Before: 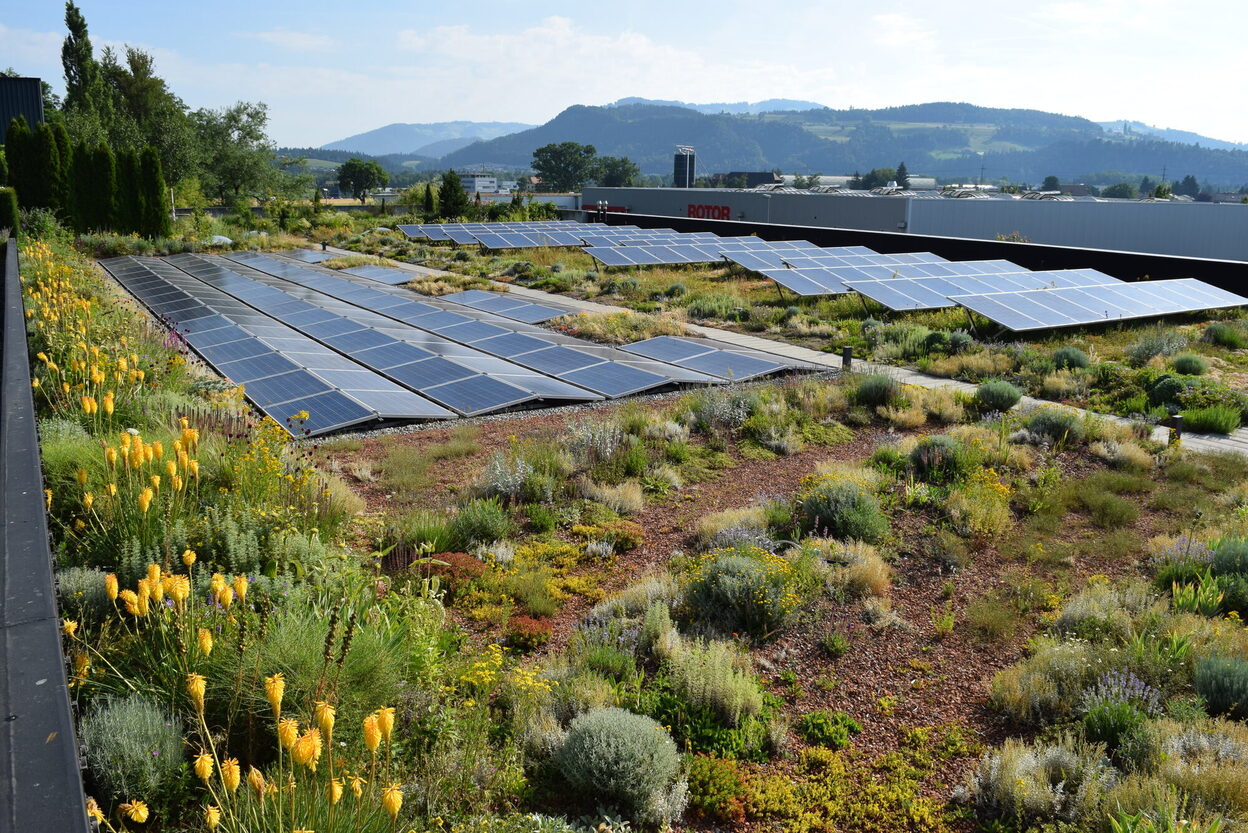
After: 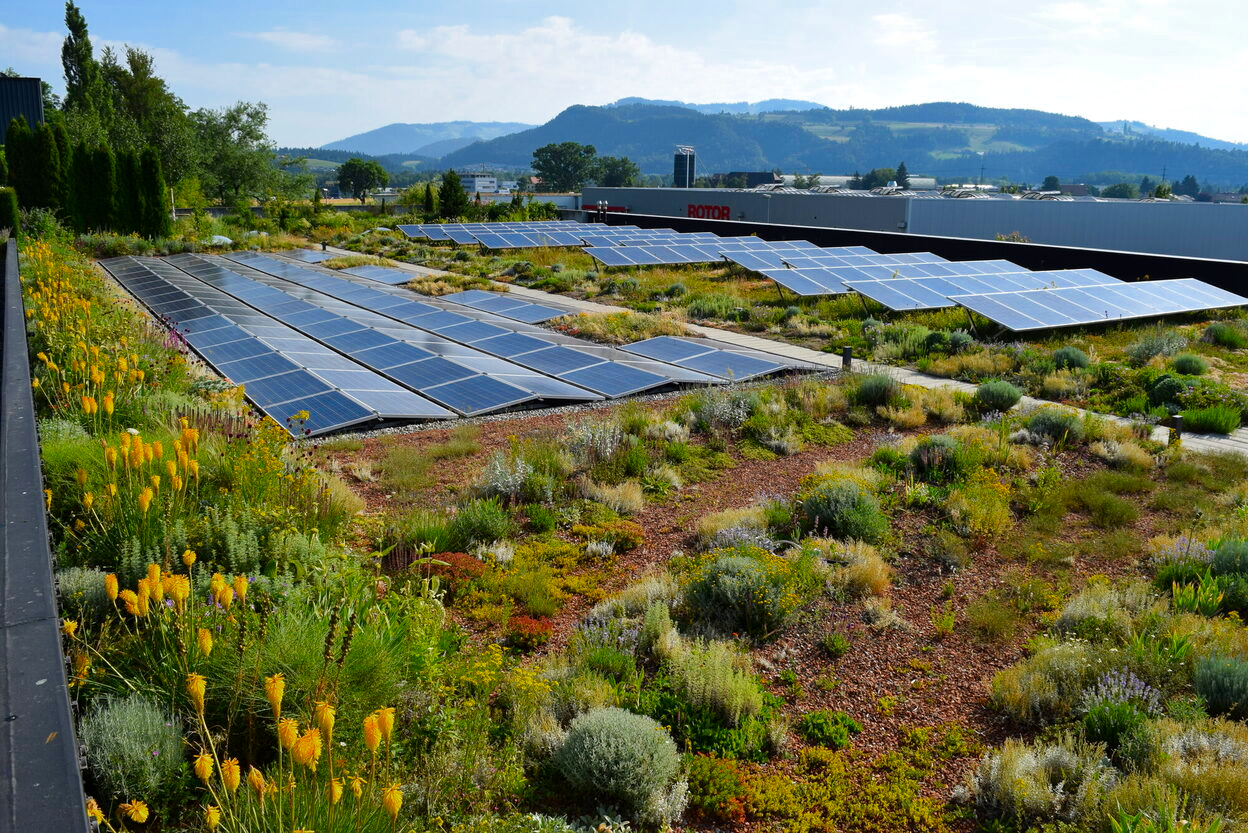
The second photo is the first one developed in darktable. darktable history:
color zones: curves: ch0 [(0, 0.425) (0.143, 0.422) (0.286, 0.42) (0.429, 0.419) (0.571, 0.419) (0.714, 0.42) (0.857, 0.422) (1, 0.425)]; ch1 [(0, 0.666) (0.143, 0.669) (0.286, 0.671) (0.429, 0.67) (0.571, 0.67) (0.714, 0.67) (0.857, 0.67) (1, 0.666)]
local contrast: mode bilateral grid, contrast 19, coarseness 50, detail 120%, midtone range 0.2
